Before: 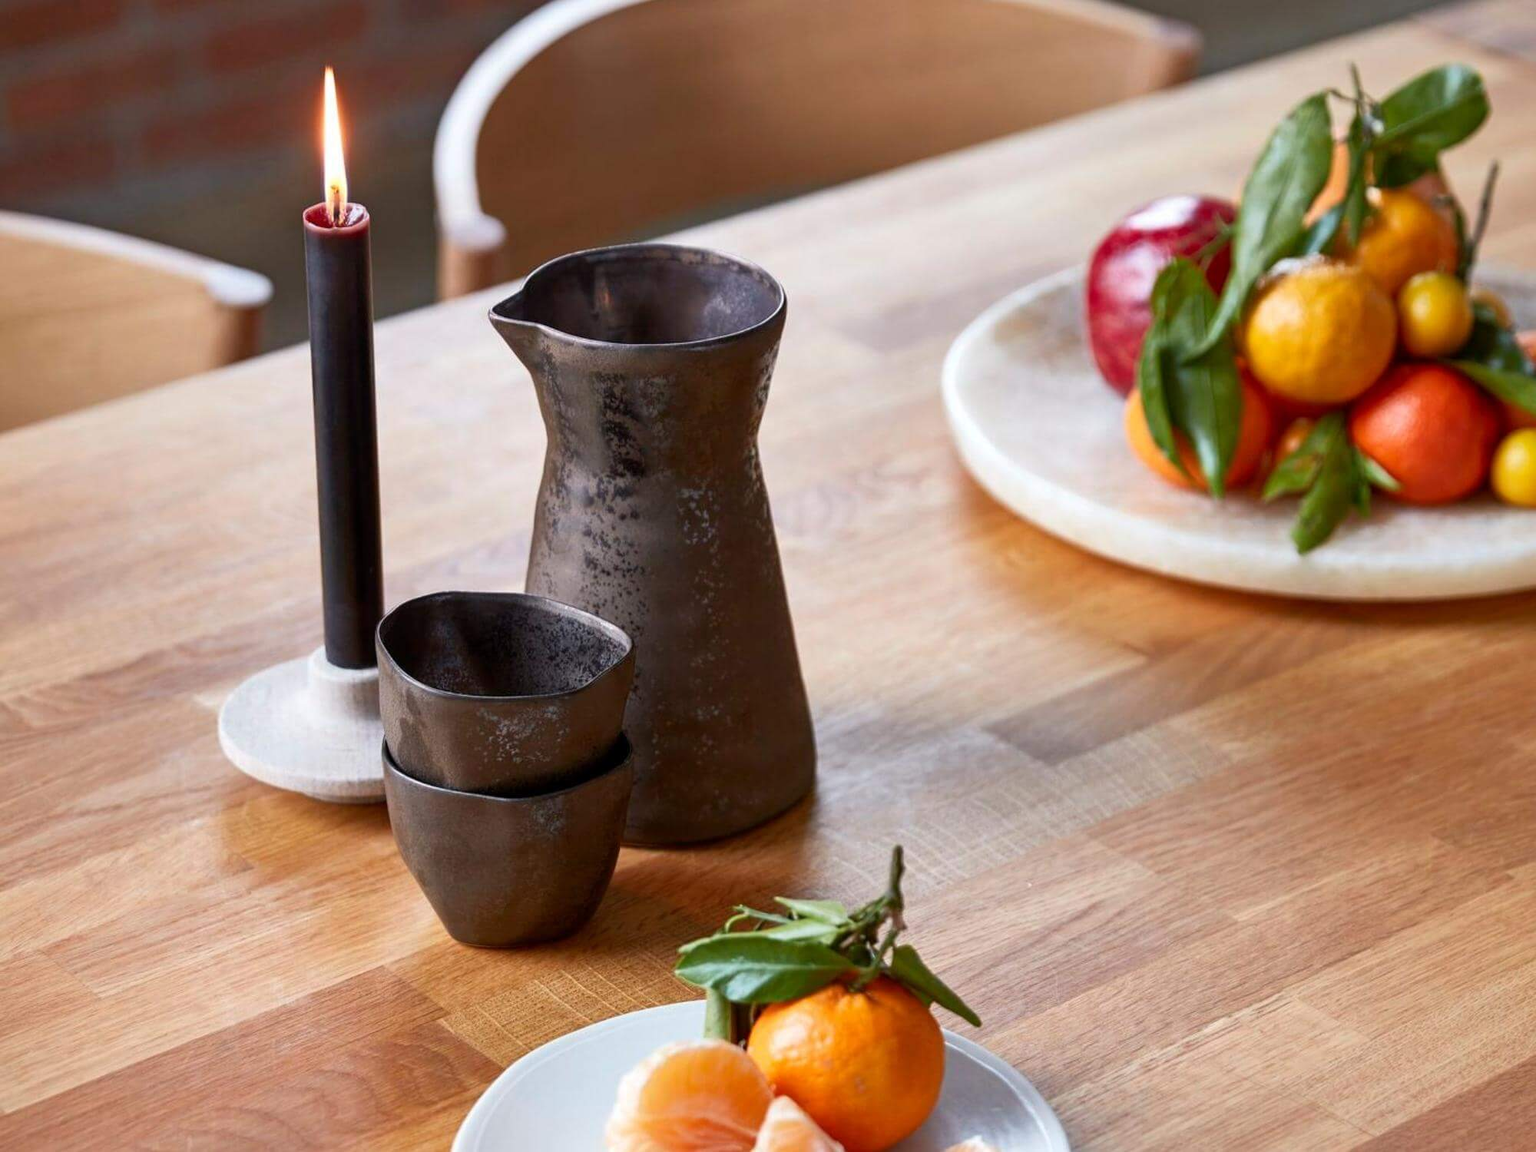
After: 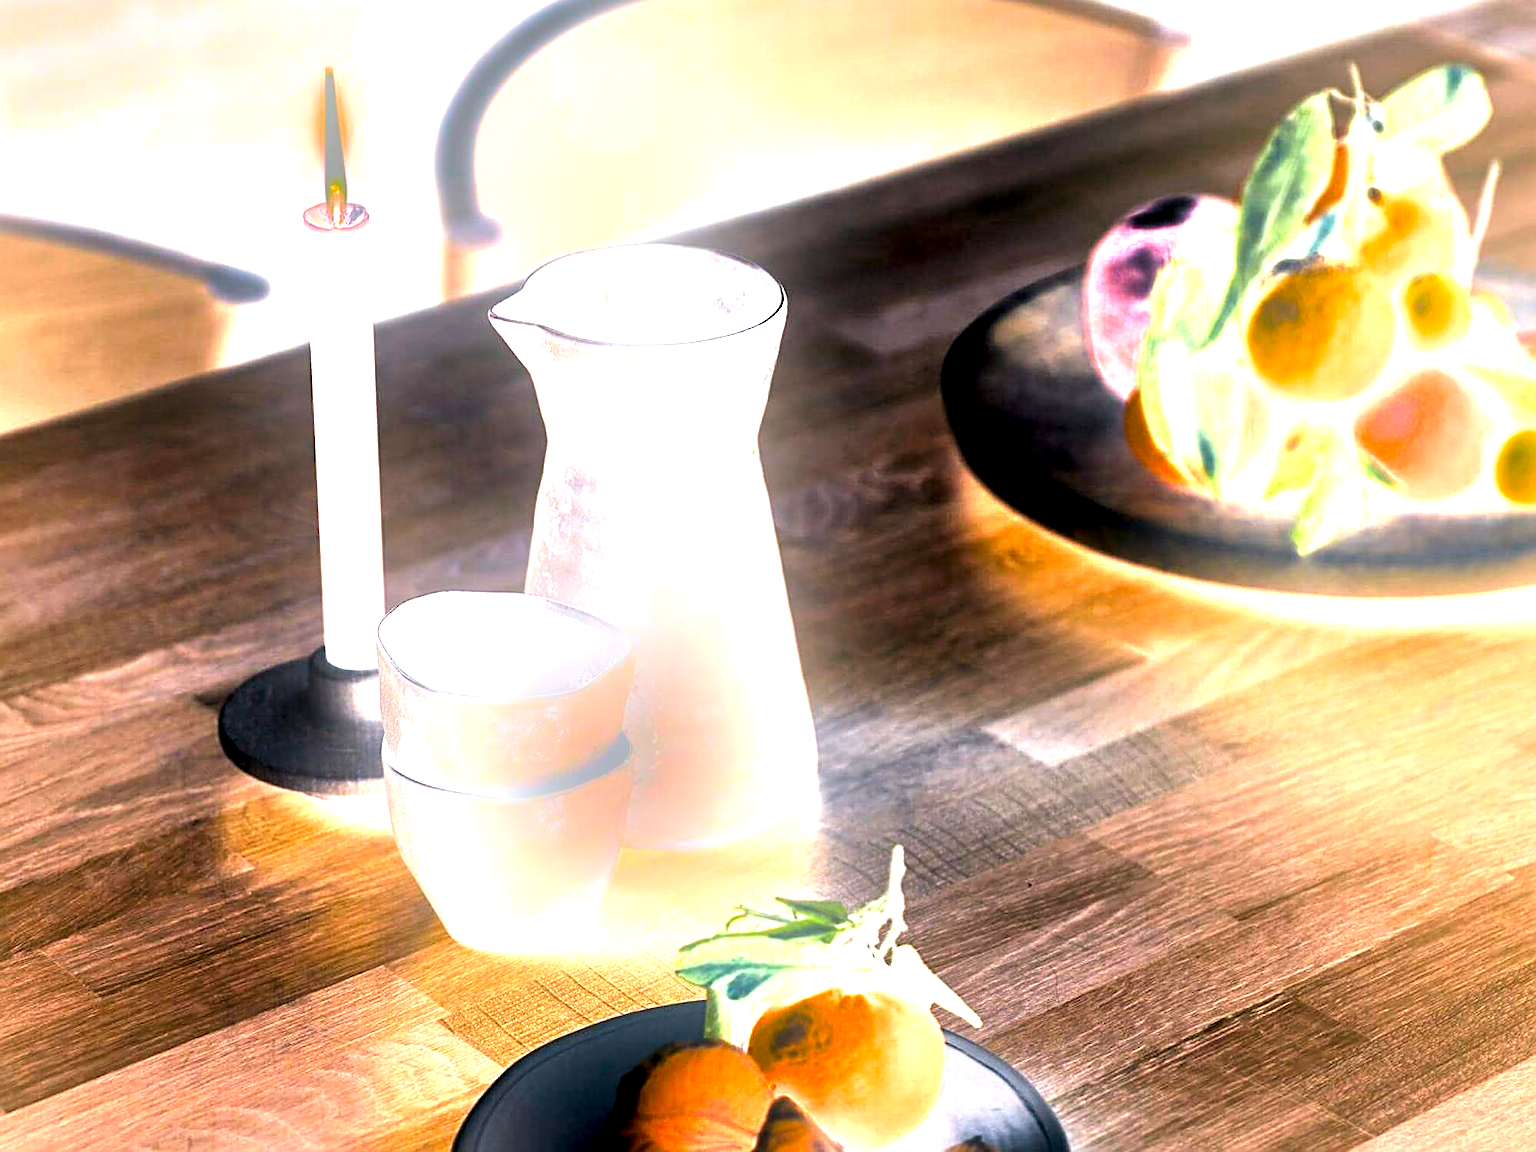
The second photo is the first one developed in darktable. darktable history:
exposure: black level correction 0, exposure 2.088 EV, compensate exposure bias true, compensate highlight preservation false
bloom: size 25%, threshold 5%, strength 90%
color balance rgb: shadows lift › chroma 3.88%, shadows lift › hue 88.52°, power › hue 214.65°, global offset › chroma 0.1%, global offset › hue 252.4°, contrast 4.45%
sharpen: on, module defaults
